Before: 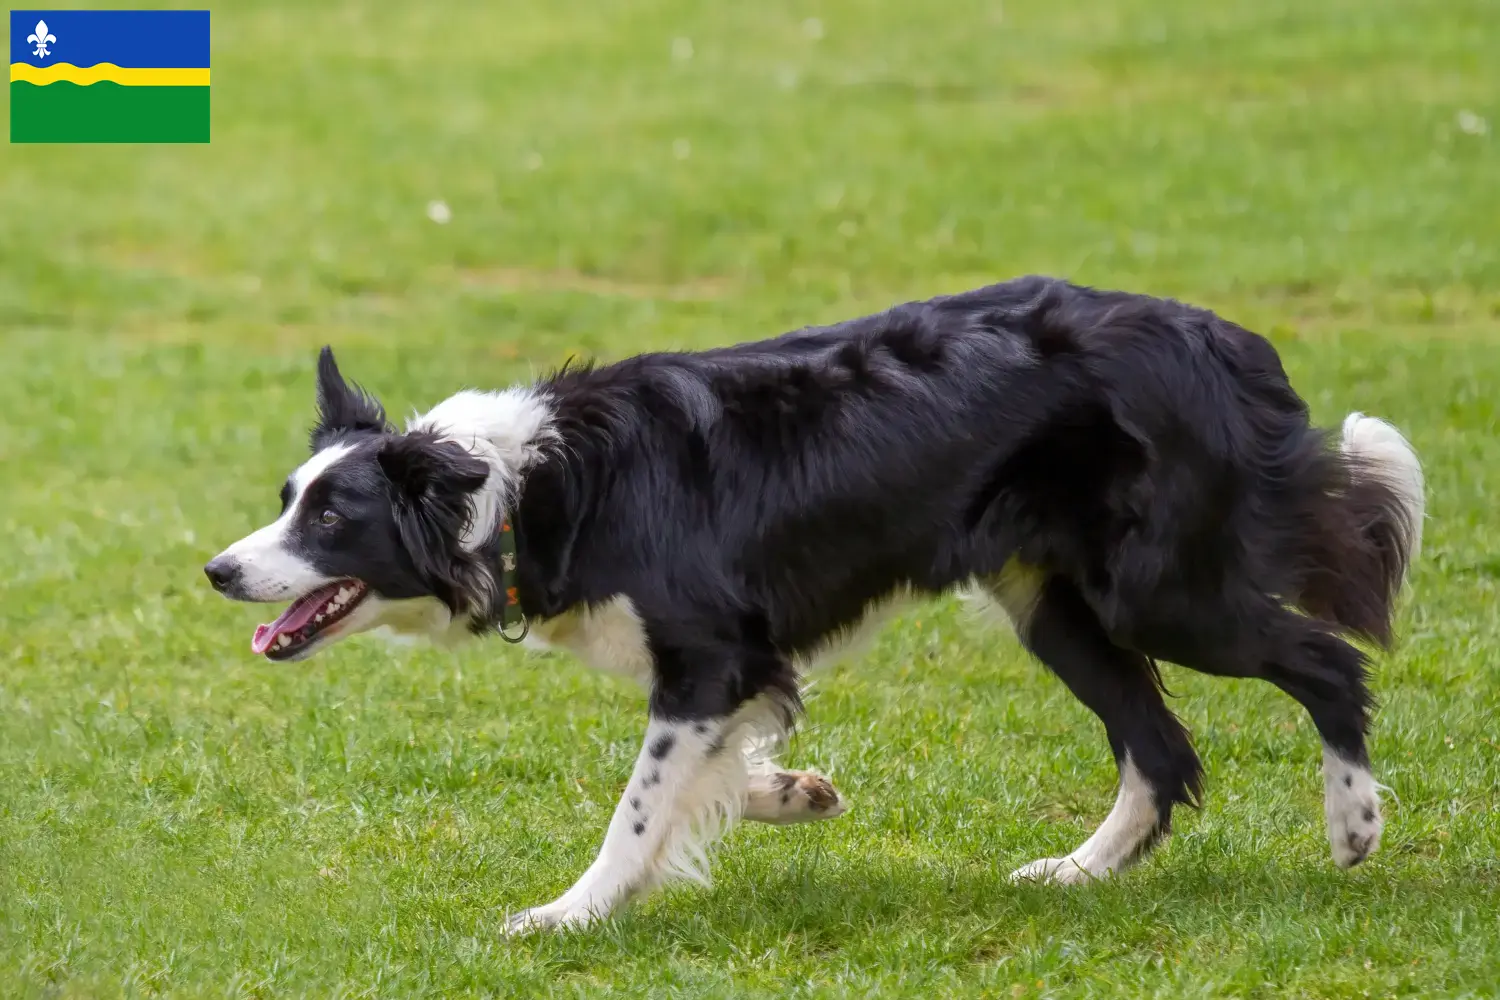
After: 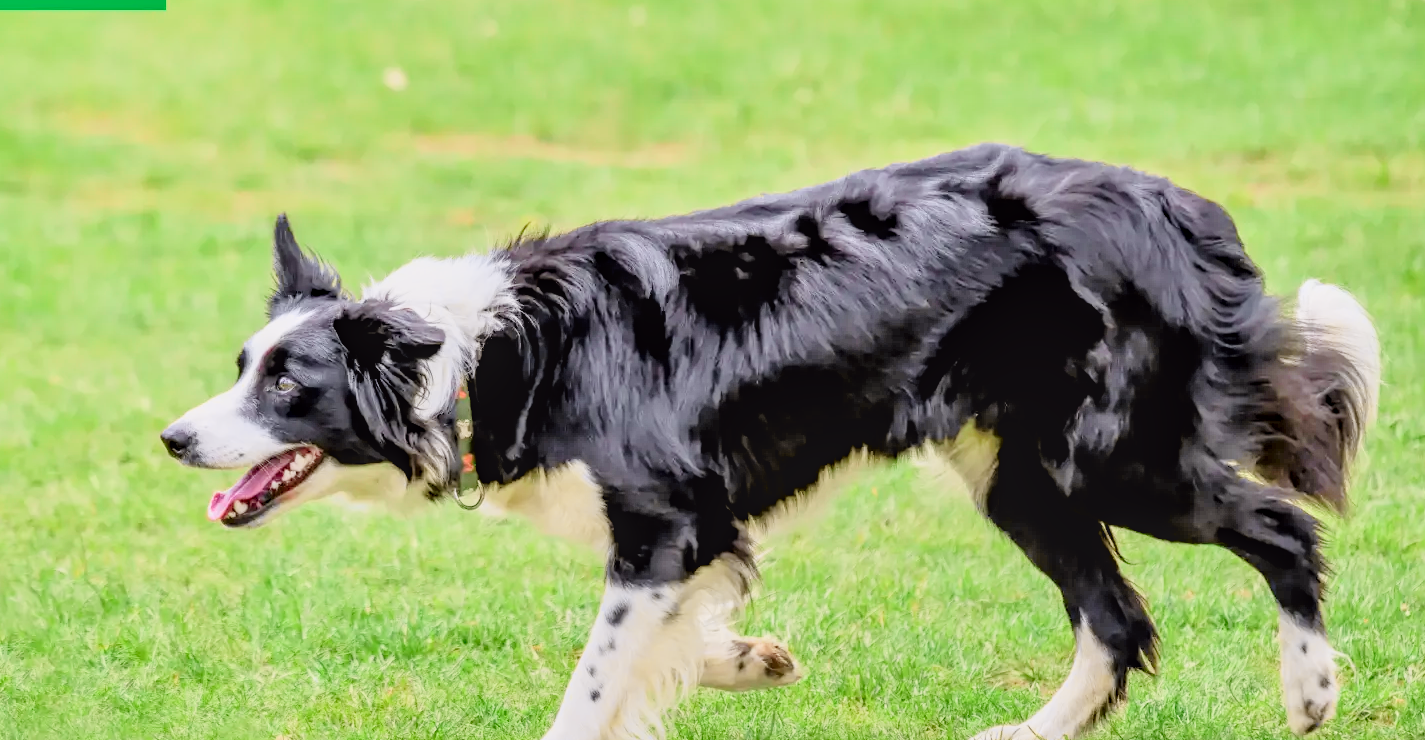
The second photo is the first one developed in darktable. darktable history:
rgb curve: curves: ch0 [(0, 0) (0.136, 0.078) (0.262, 0.245) (0.414, 0.42) (1, 1)], compensate middle gray true, preserve colors basic power
tone equalizer: -8 EV -0.75 EV, -7 EV -0.7 EV, -6 EV -0.6 EV, -5 EV -0.4 EV, -3 EV 0.4 EV, -2 EV 0.6 EV, -1 EV 0.7 EV, +0 EV 0.75 EV, edges refinement/feathering 500, mask exposure compensation -1.57 EV, preserve details no
shadows and highlights: low approximation 0.01, soften with gaussian
crop and rotate: left 2.991%, top 13.302%, right 1.981%, bottom 12.636%
local contrast: on, module defaults
tone curve: curves: ch0 [(0, 0.011) (0.053, 0.026) (0.174, 0.115) (0.416, 0.417) (0.697, 0.758) (0.852, 0.902) (0.991, 0.981)]; ch1 [(0, 0) (0.264, 0.22) (0.407, 0.373) (0.463, 0.457) (0.492, 0.5) (0.512, 0.511) (0.54, 0.543) (0.585, 0.617) (0.659, 0.686) (0.78, 0.8) (1, 1)]; ch2 [(0, 0) (0.438, 0.449) (0.473, 0.469) (0.503, 0.5) (0.523, 0.534) (0.562, 0.591) (0.612, 0.627) (0.701, 0.707) (1, 1)], color space Lab, independent channels, preserve colors none
exposure: exposure 2 EV, compensate highlight preservation false
filmic rgb: black relative exposure -4.42 EV, white relative exposure 6.58 EV, hardness 1.85, contrast 0.5
